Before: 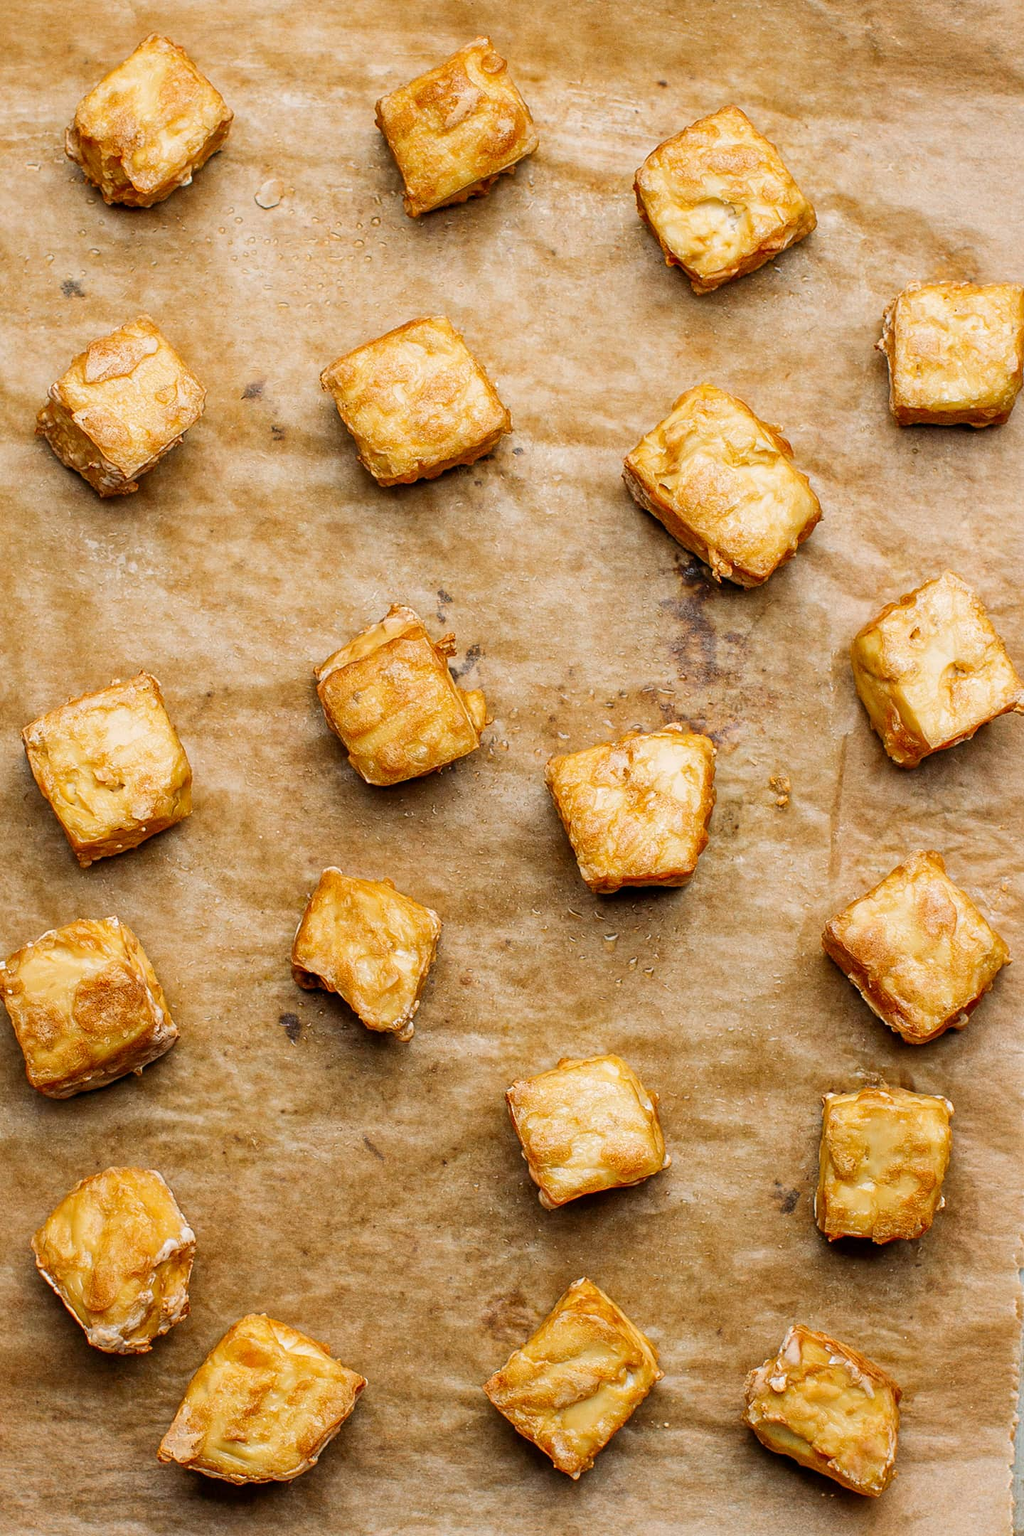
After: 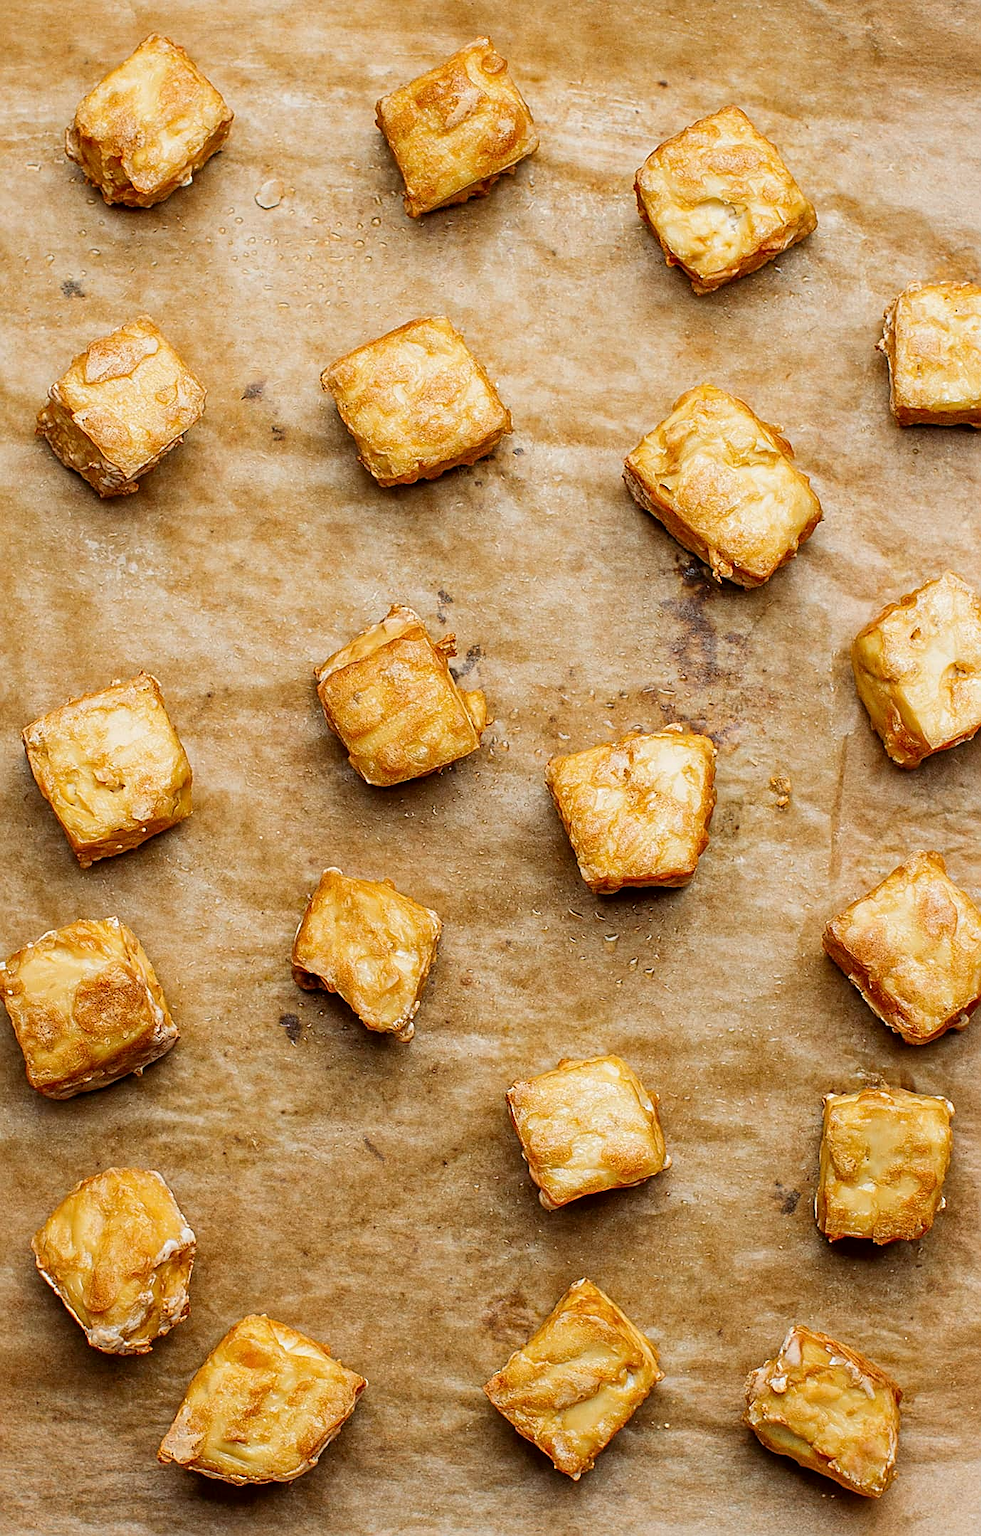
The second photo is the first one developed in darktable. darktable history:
color correction: highlights a* -2.73, highlights b* -2.09, shadows a* 2.41, shadows b* 2.73
crop: right 4.126%, bottom 0.031%
sharpen: on, module defaults
